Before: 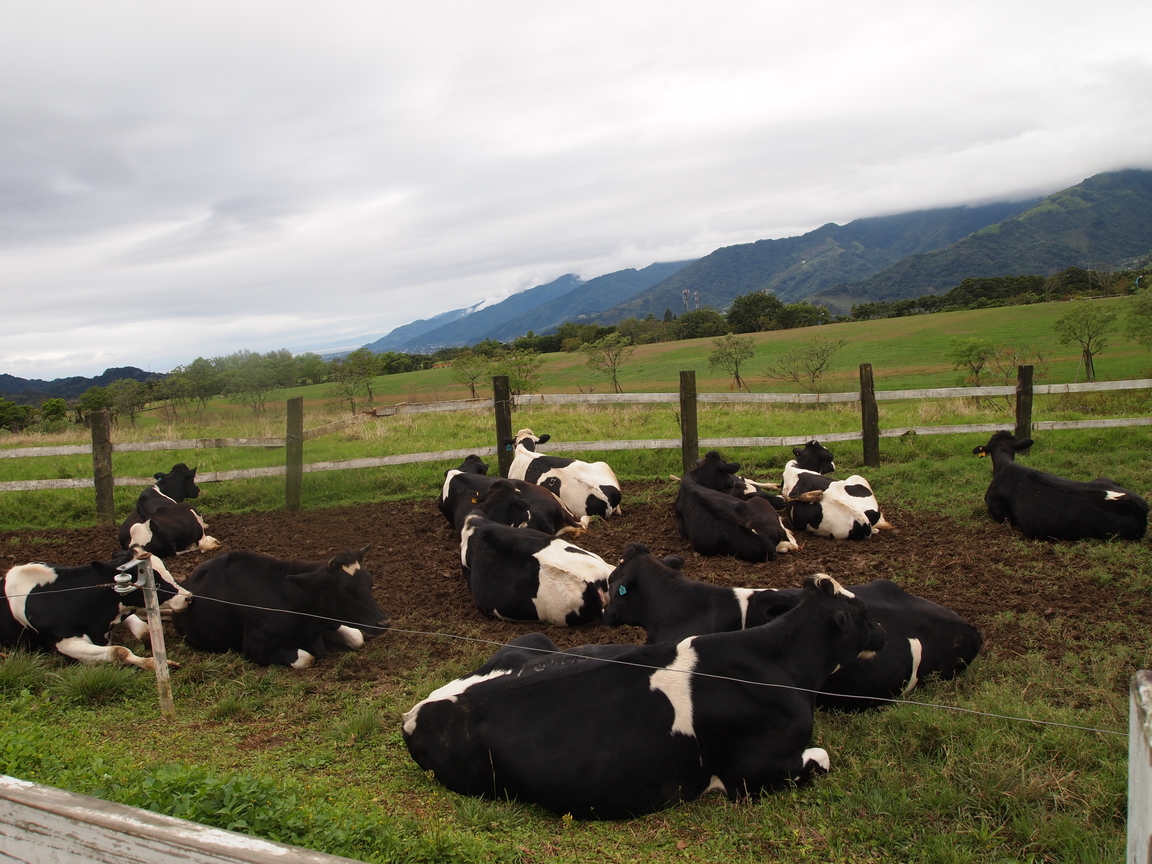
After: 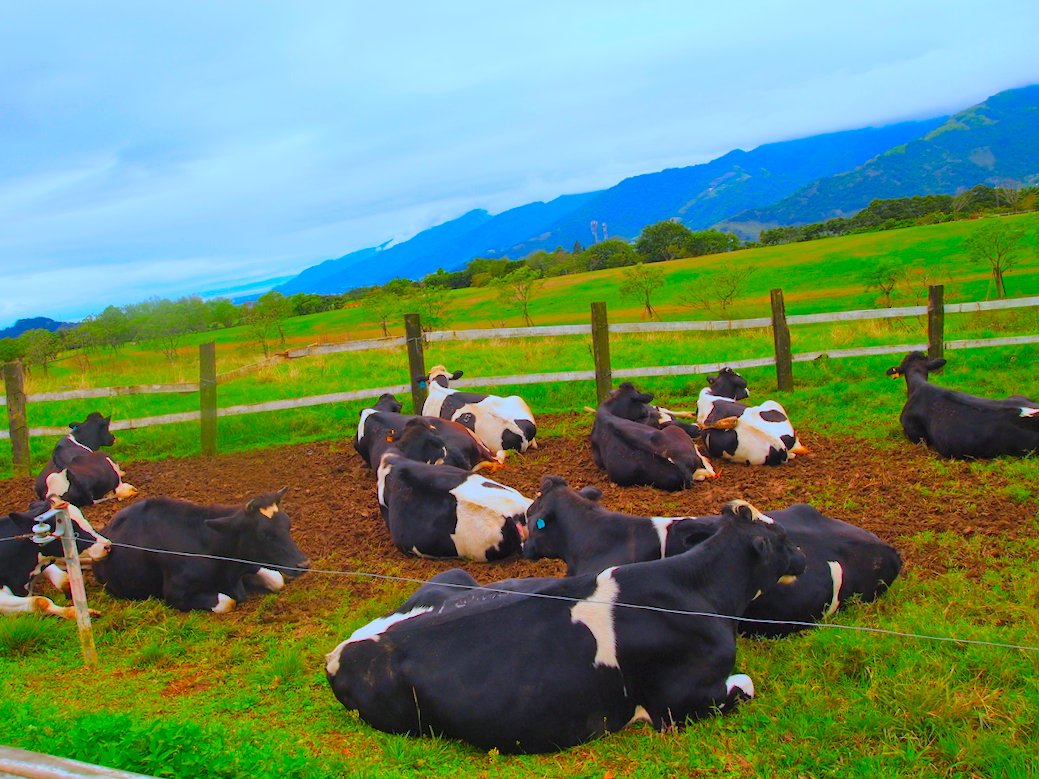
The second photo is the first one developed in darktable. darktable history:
white balance: red 0.931, blue 1.11
crop and rotate: angle 1.96°, left 5.673%, top 5.673%
exposure: black level correction 0.001, exposure -0.125 EV, compensate exposure bias true, compensate highlight preservation false
tone equalizer: -8 EV 0.25 EV, -7 EV 0.417 EV, -6 EV 0.417 EV, -5 EV 0.25 EV, -3 EV -0.25 EV, -2 EV -0.417 EV, -1 EV -0.417 EV, +0 EV -0.25 EV, edges refinement/feathering 500, mask exposure compensation -1.57 EV, preserve details guided filter
color correction: saturation 3
contrast brightness saturation: contrast 0.1, brightness 0.3, saturation 0.14
